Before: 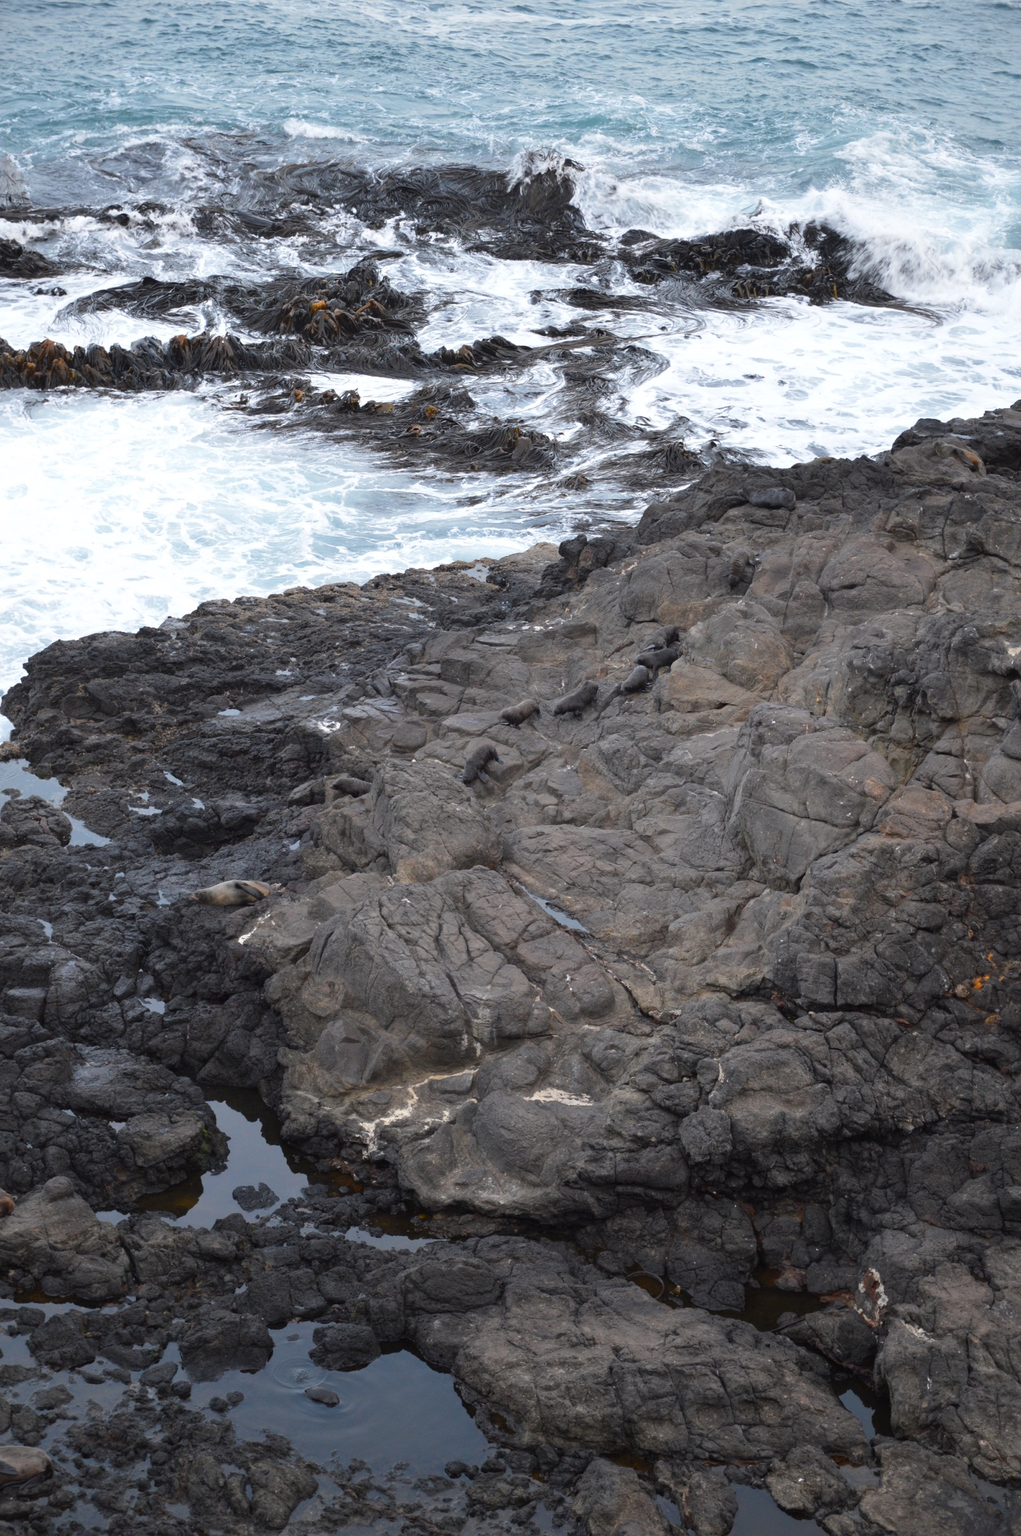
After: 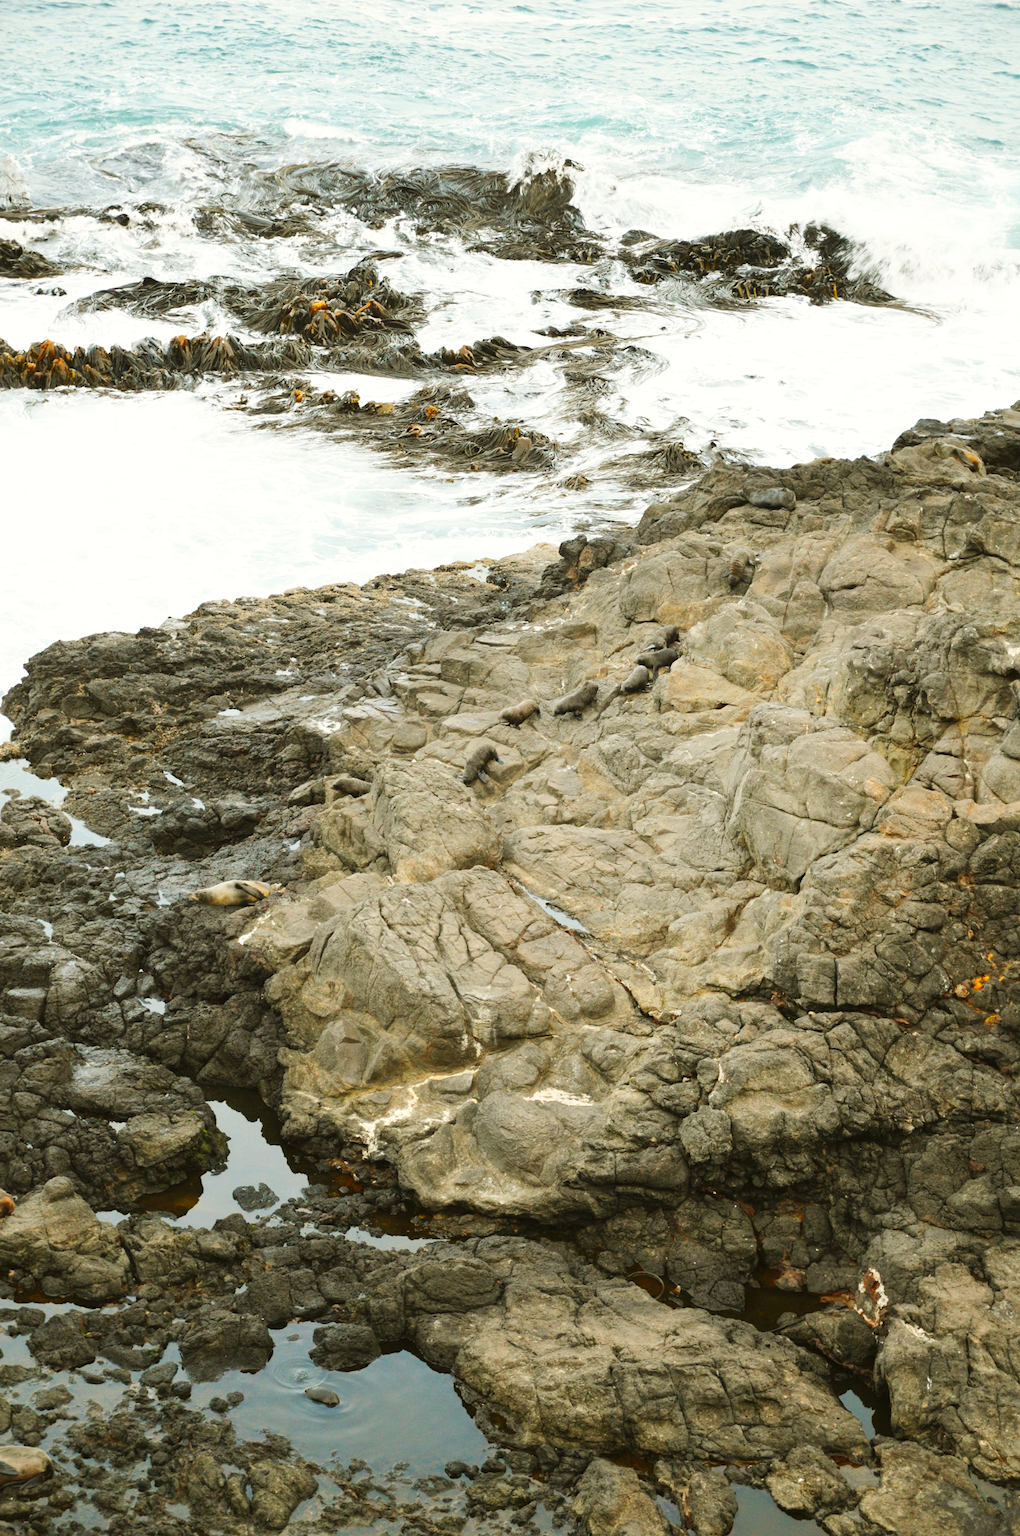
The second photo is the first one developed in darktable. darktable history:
white balance: red 1.029, blue 0.92
color balance rgb: perceptual saturation grading › global saturation 20%, global vibrance 10%
base curve: curves: ch0 [(0, 0.003) (0.001, 0.002) (0.006, 0.004) (0.02, 0.022) (0.048, 0.086) (0.094, 0.234) (0.162, 0.431) (0.258, 0.629) (0.385, 0.8) (0.548, 0.918) (0.751, 0.988) (1, 1)], preserve colors none
color balance: mode lift, gamma, gain (sRGB), lift [1.04, 1, 1, 0.97], gamma [1.01, 1, 1, 0.97], gain [0.96, 1, 1, 0.97]
